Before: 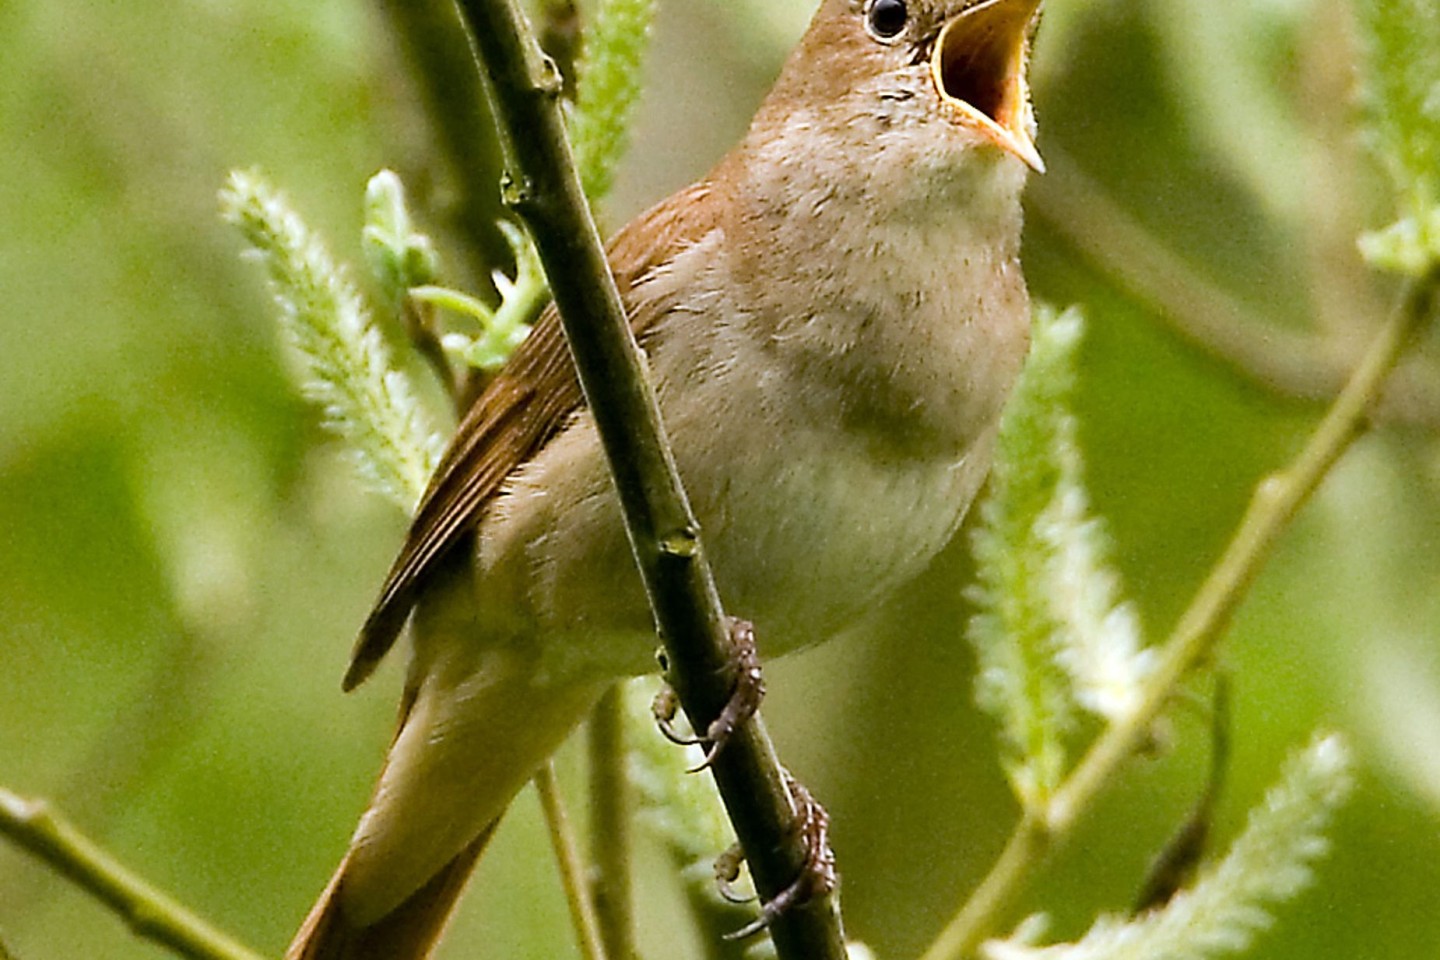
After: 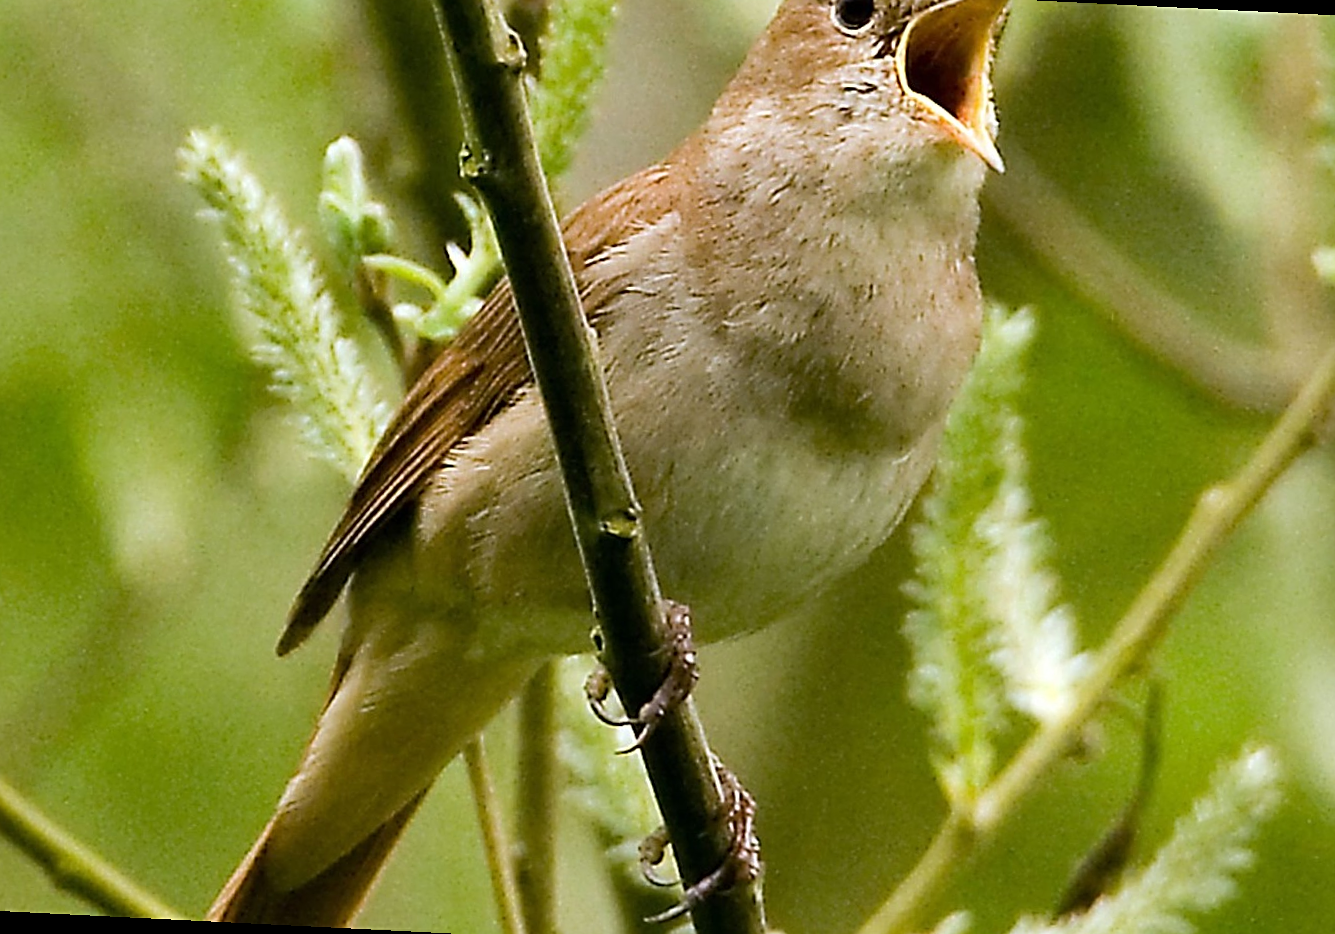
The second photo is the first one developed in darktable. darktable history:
sharpen: on, module defaults
crop and rotate: angle -2.85°, left 5.372%, top 5.164%, right 4.734%, bottom 4.176%
shadows and highlights: radius 331.86, shadows 55.19, highlights -99.53, compress 94.2%, soften with gaussian
